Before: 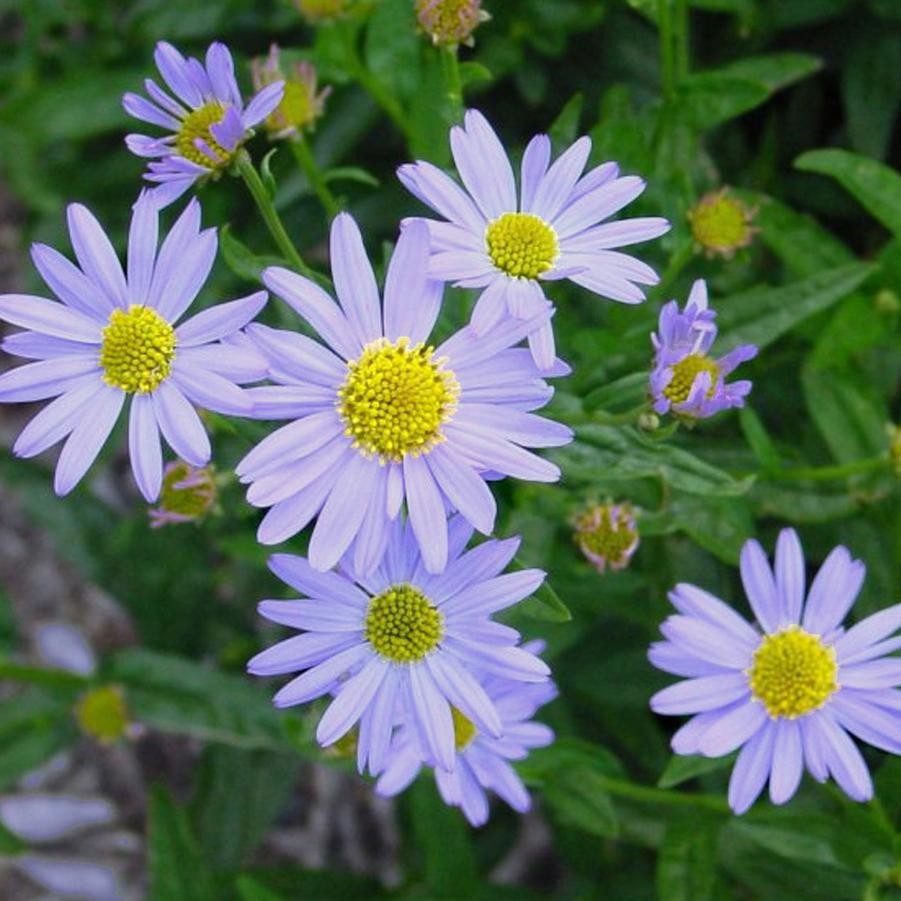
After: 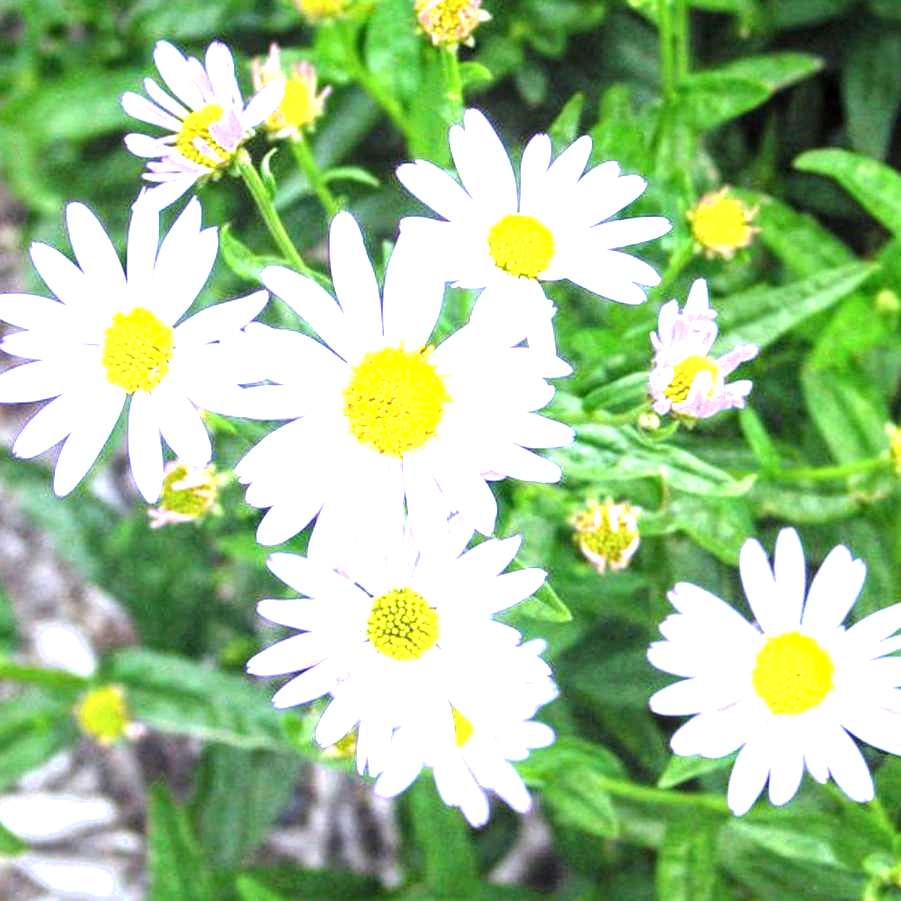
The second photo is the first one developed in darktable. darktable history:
local contrast: detail 130%
exposure: black level correction 0, exposure 1.479 EV, compensate highlight preservation false
tone equalizer: -8 EV -0.773 EV, -7 EV -0.671 EV, -6 EV -0.627 EV, -5 EV -0.397 EV, -3 EV 0.391 EV, -2 EV 0.6 EV, -1 EV 0.685 EV, +0 EV 0.724 EV
